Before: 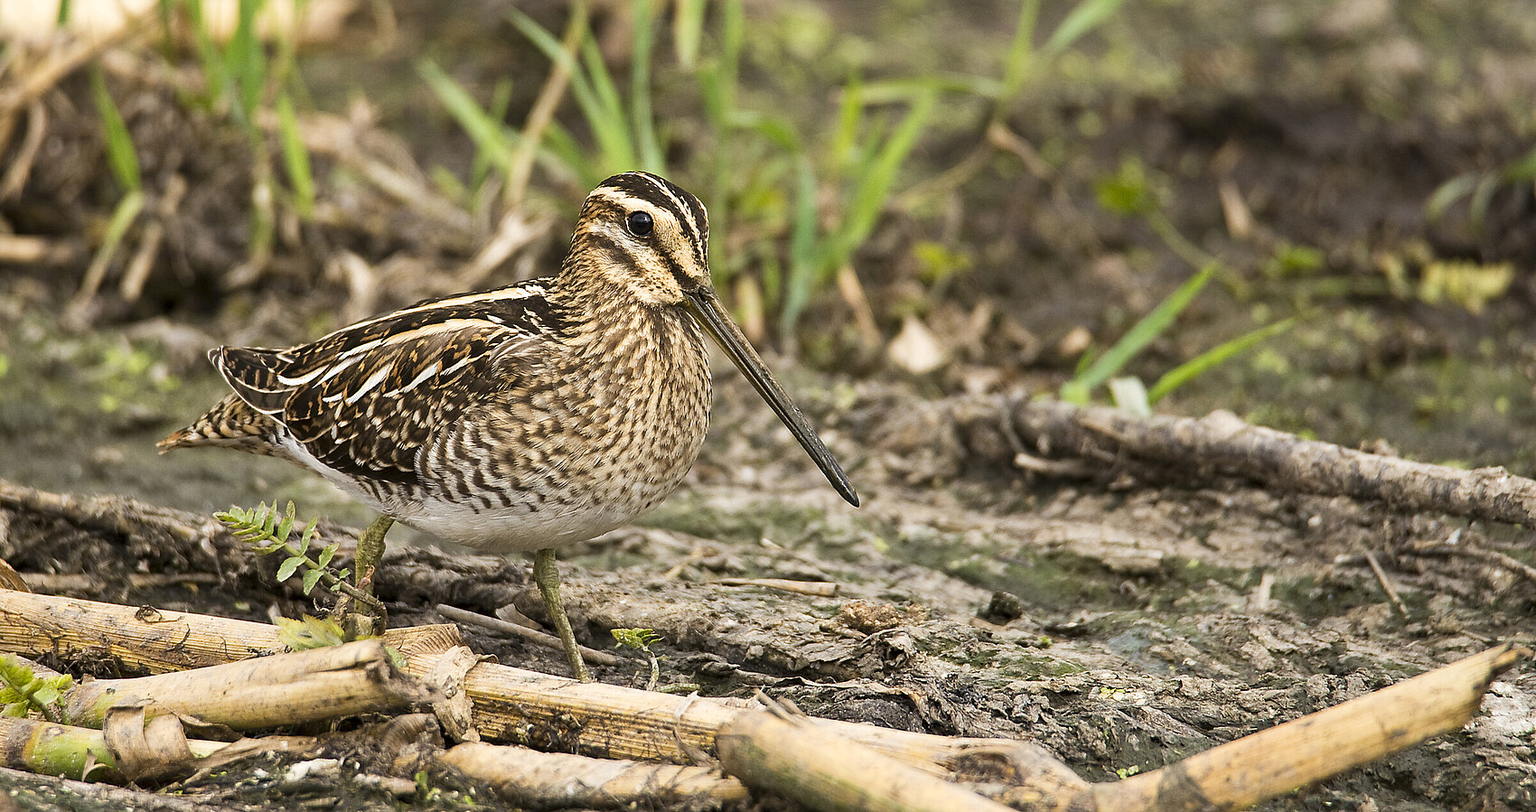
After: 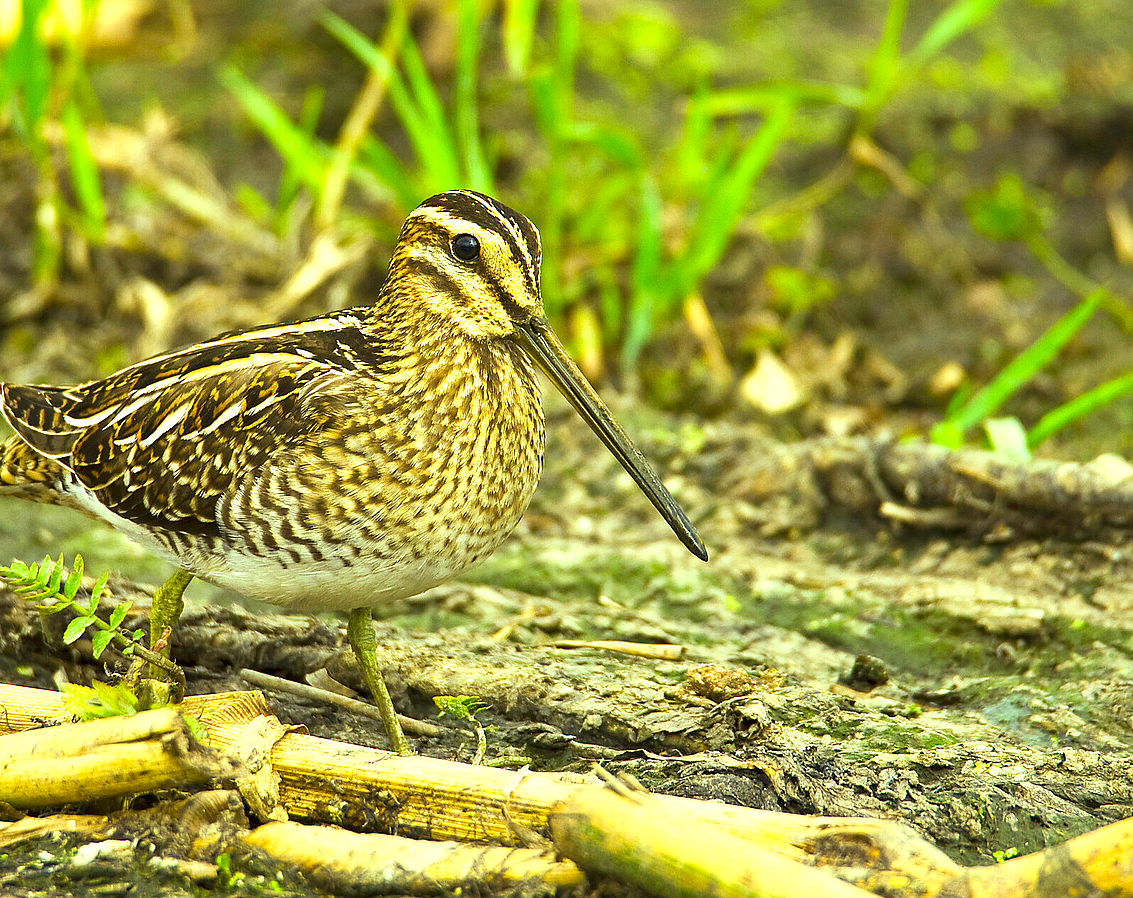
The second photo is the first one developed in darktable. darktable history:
crop and rotate: left 14.385%, right 18.948%
exposure: black level correction 0, exposure 0.7 EV, compensate exposure bias true, compensate highlight preservation false
color correction: highlights a* -10.77, highlights b* 9.8, saturation 1.72
